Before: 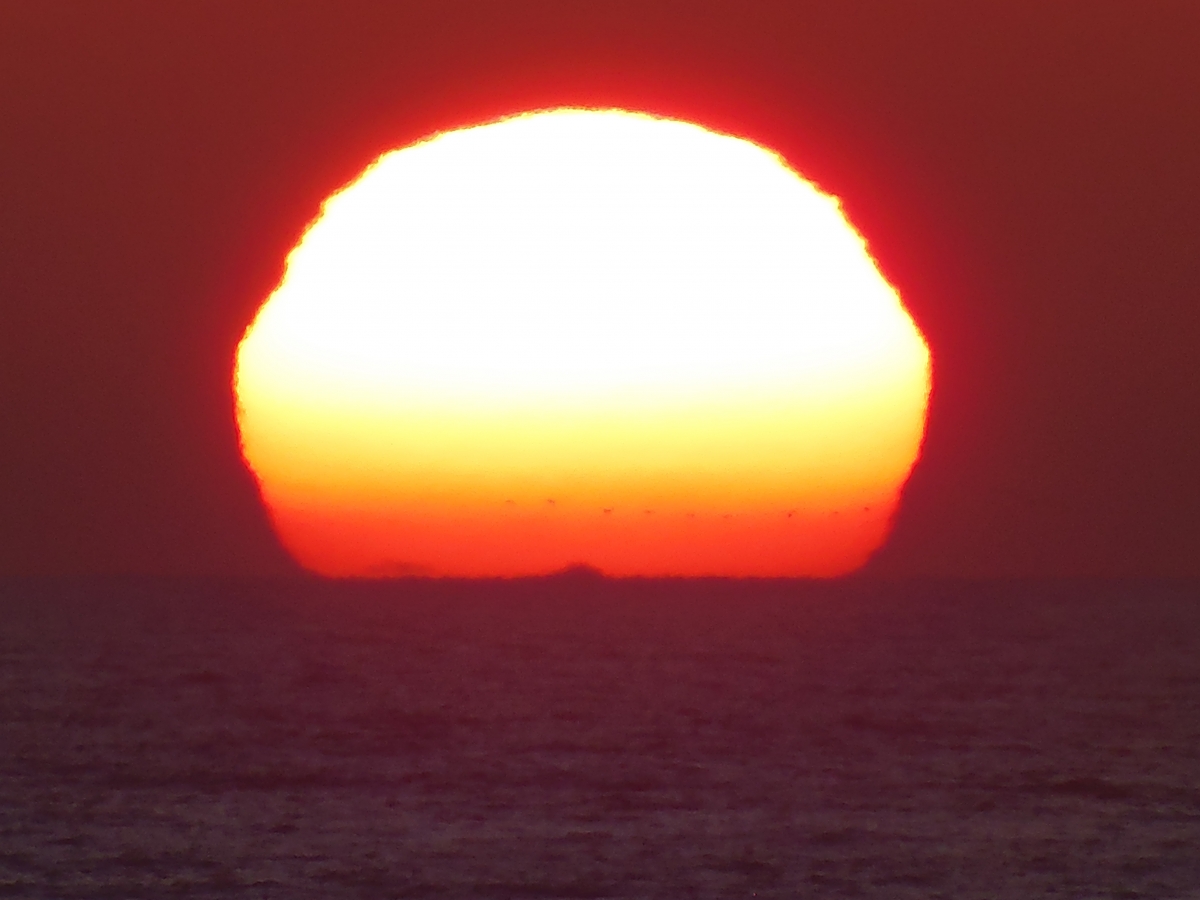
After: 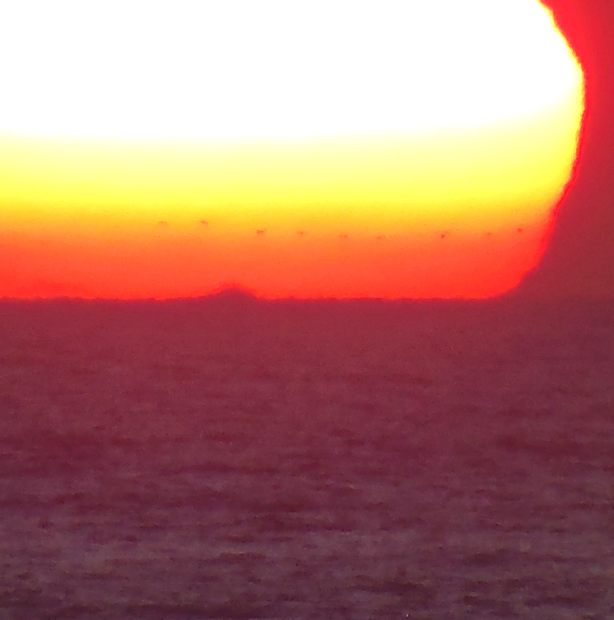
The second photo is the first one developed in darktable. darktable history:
crop and rotate: left 28.964%, top 31.049%, right 19.804%
exposure: black level correction 0, exposure 0.937 EV, compensate highlight preservation false
